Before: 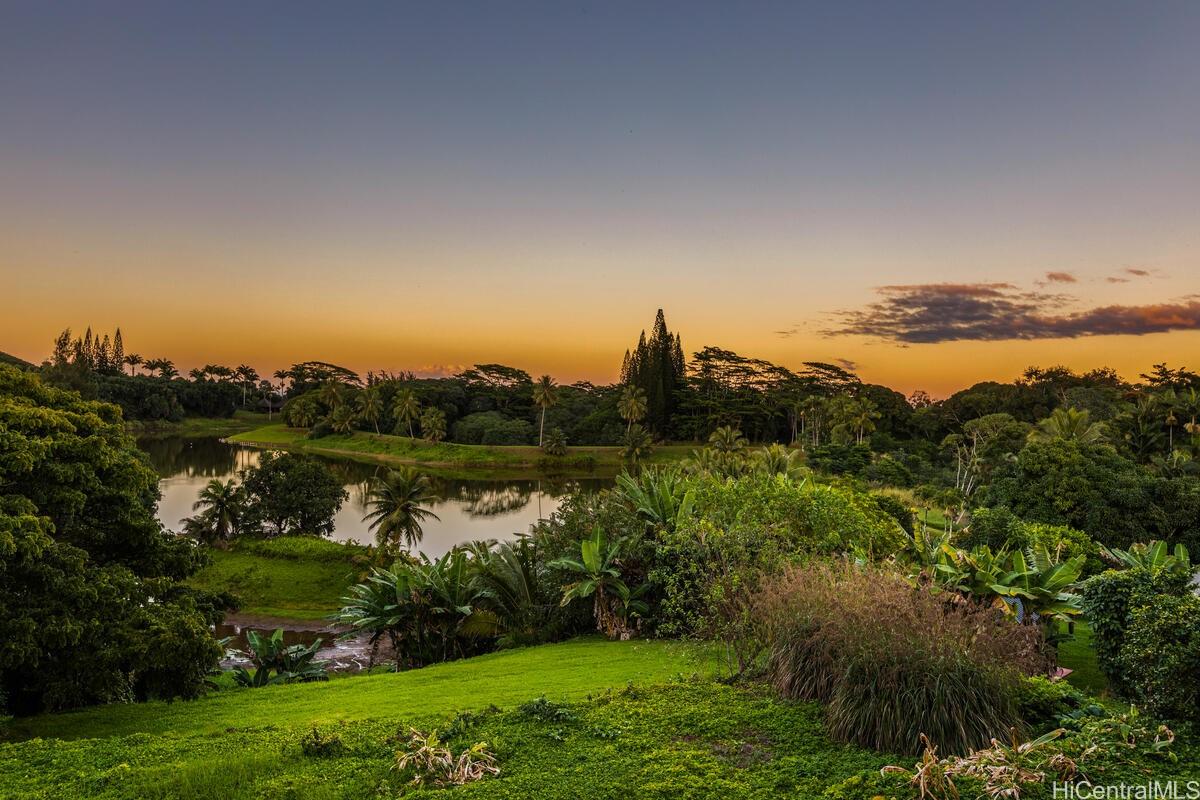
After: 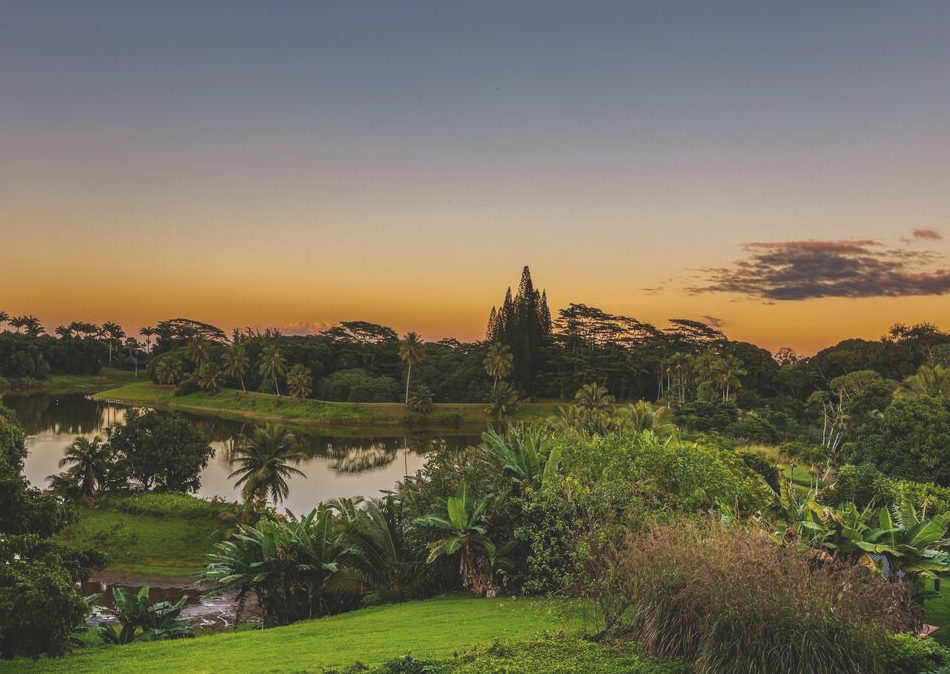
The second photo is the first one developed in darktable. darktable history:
color balance: lift [1.01, 1, 1, 1], gamma [1.097, 1, 1, 1], gain [0.85, 1, 1, 1]
crop: left 11.225%, top 5.381%, right 9.565%, bottom 10.314%
